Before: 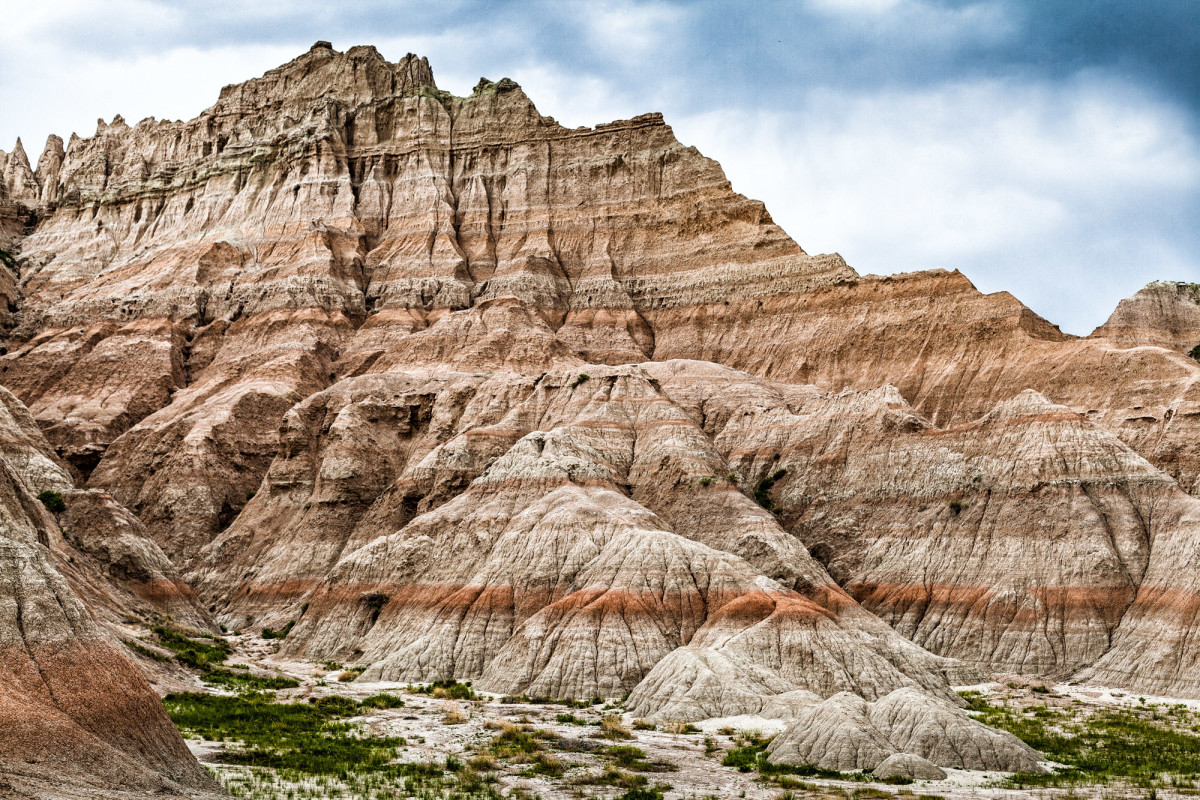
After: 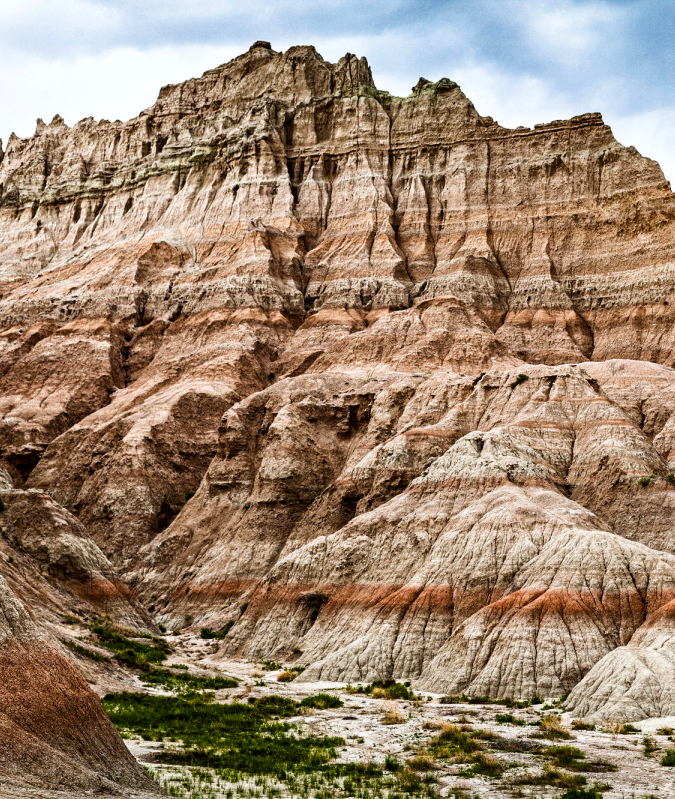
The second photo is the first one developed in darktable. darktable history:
contrast brightness saturation: contrast 0.13, brightness -0.05, saturation 0.16
crop: left 5.114%, right 38.589%
